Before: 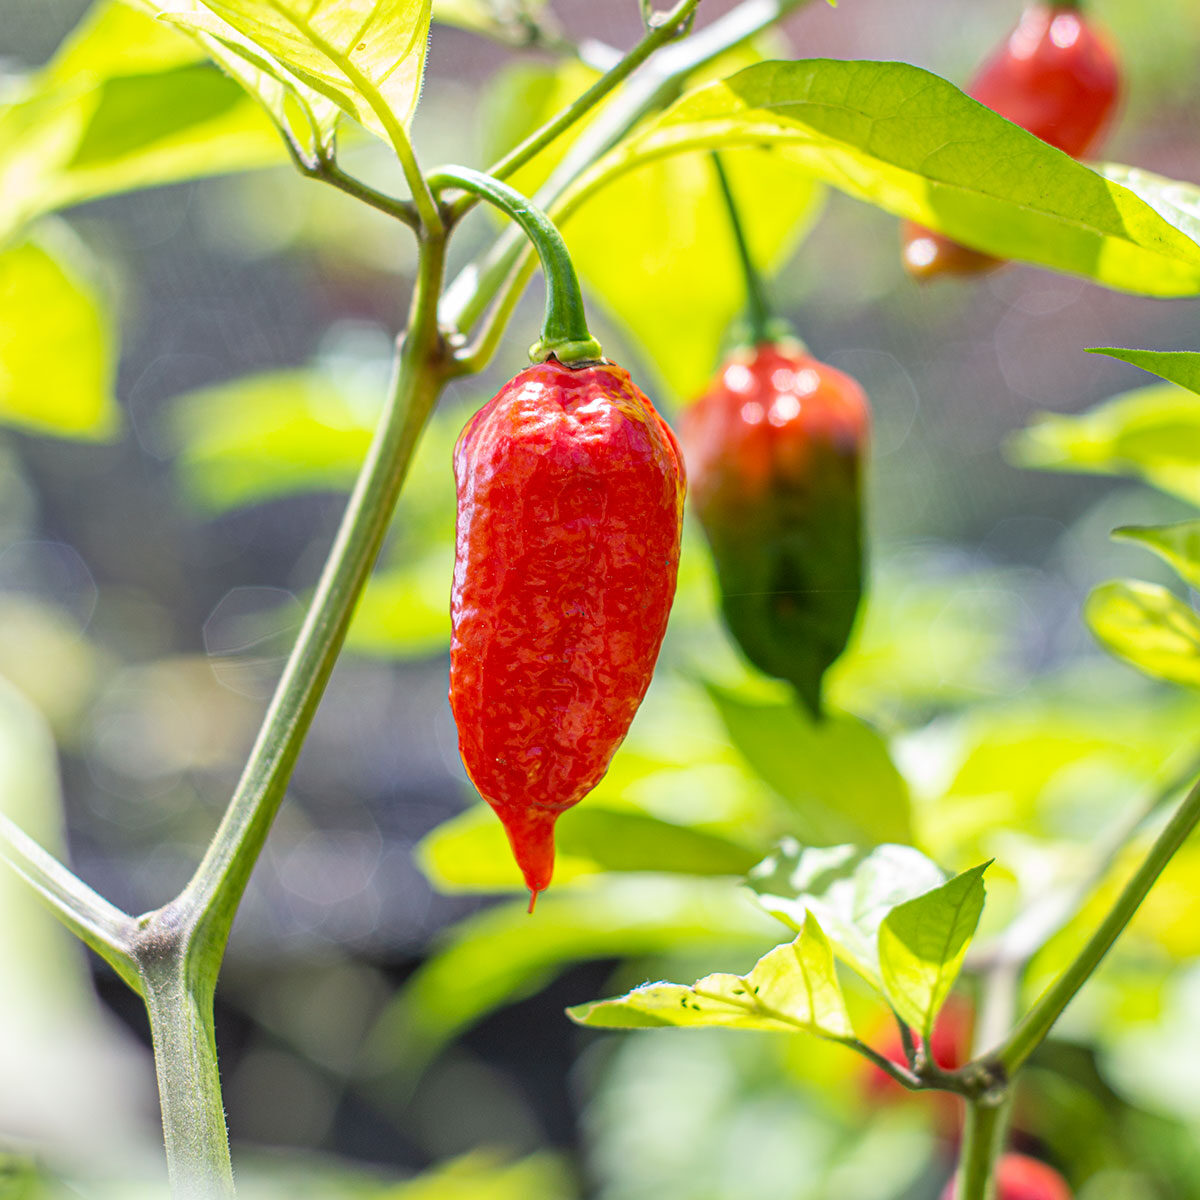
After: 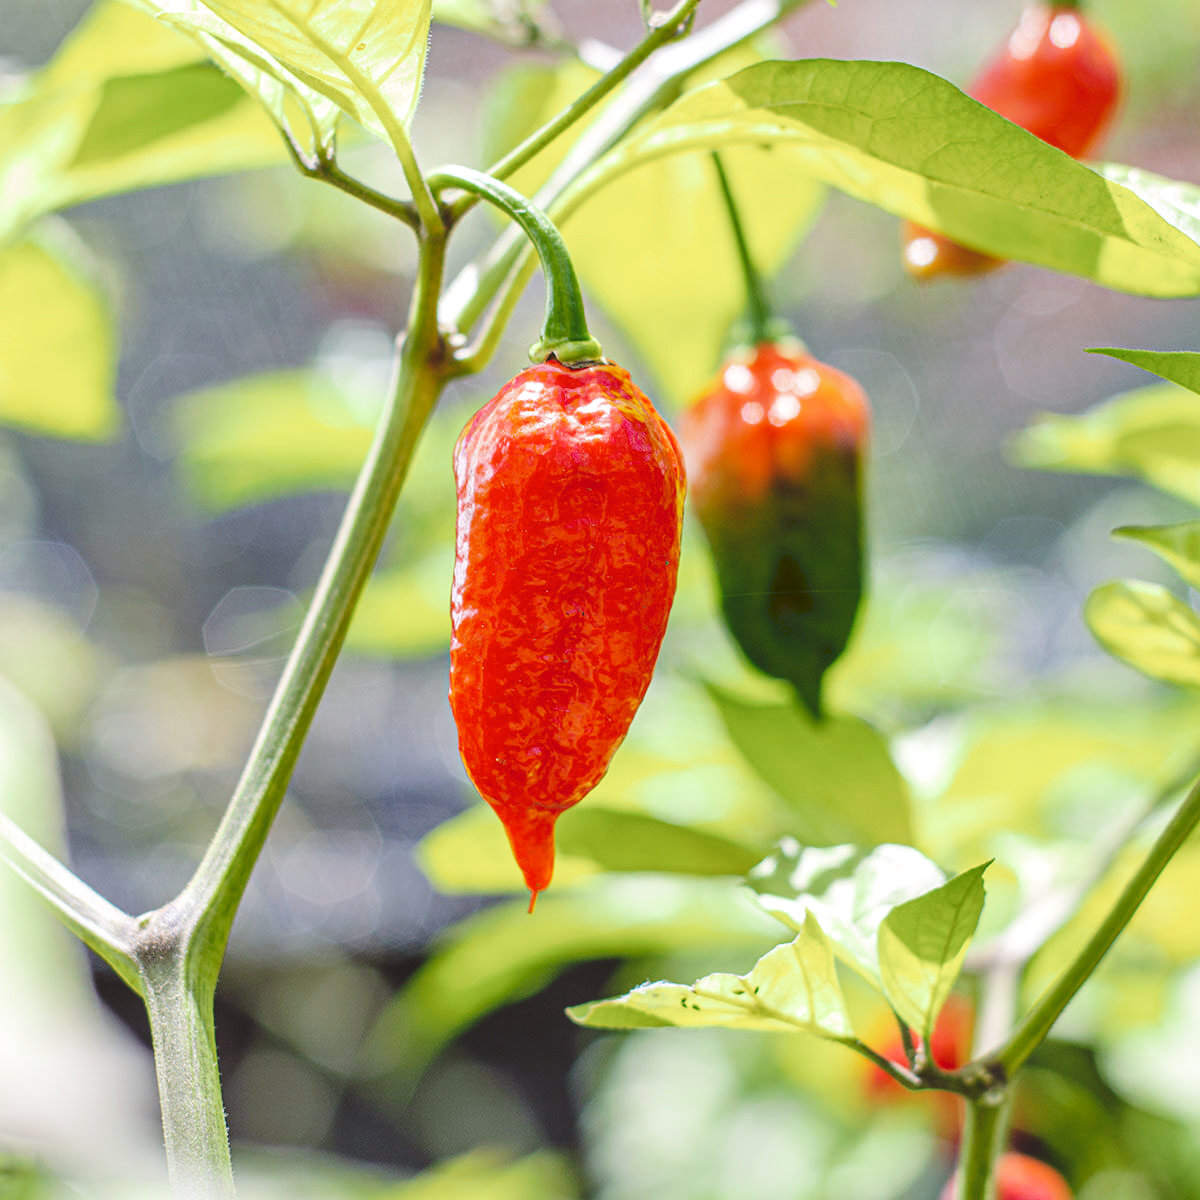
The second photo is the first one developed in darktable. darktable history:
tone curve: curves: ch0 [(0, 0) (0.003, 0.112) (0.011, 0.115) (0.025, 0.111) (0.044, 0.114) (0.069, 0.126) (0.1, 0.144) (0.136, 0.164) (0.177, 0.196) (0.224, 0.249) (0.277, 0.316) (0.335, 0.401) (0.399, 0.487) (0.468, 0.571) (0.543, 0.647) (0.623, 0.728) (0.709, 0.795) (0.801, 0.866) (0.898, 0.933) (1, 1)], preserve colors none
color look up table: target L [98.13, 91.35, 84.81, 74, 74.19, 78.51, 61.7, 56.83, 45.54, 52.75, 32.42, 16.88, 200.74, 102.65, 86.83, 73.1, 63.15, 60.44, 56.09, 56.05, 51.85, 47.94, 45.02, 39.12, 29.56, 28.73, 21.31, 2.647, 80.98, 84.94, 73.9, 62.7, 61.37, 61.85, 61.16, 68.45, 62.68, 37.96, 37.43, 39.03, 26, 30.87, 24.81, 2.292, 89.22, 71.1, 51.79, 48.82, 28.05], target a [-22.16, -21.8, -42.84, -32.13, -50.79, -19.83, -52.21, -8.423, -32.56, -8.513, -21.28, -15.99, 0, 0, 5.188, 18.98, 40.13, 24.62, 50.48, 25.35, 52.96, 25.49, 68.78, 57.57, 5.428, 0.707, 33.44, 18.42, 9.568, 19.81, 40.97, 41.31, 8.142, 57.38, 60.48, 14.92, 27.49, 52.67, 14.48, 40.56, 30.01, 22.92, 27.77, 16.37, -28.26, -6.48, -32.29, -7.22, -7.984], target b [35.09, 62.04, 13.23, 31.86, 31.23, 2.811, 52.27, 31.18, 41.8, 6.503, 36.53, 13.38, 0, -0.002, 11.52, 76.38, 54.23, 33.22, 60.07, 15.25, 32, 49.59, 31.48, 57.81, 15.02, 41.78, 36.22, 3.954, -0.615, -18.27, -33.98, 0.35, -12.65, -2.752, -23.53, -42.15, -52.33, -7.62, -30.67, -49.53, -2.602, -61.85, -38.64, -9.201, -19.53, -35.61, 3.942, -29.66, -9.854], num patches 49
